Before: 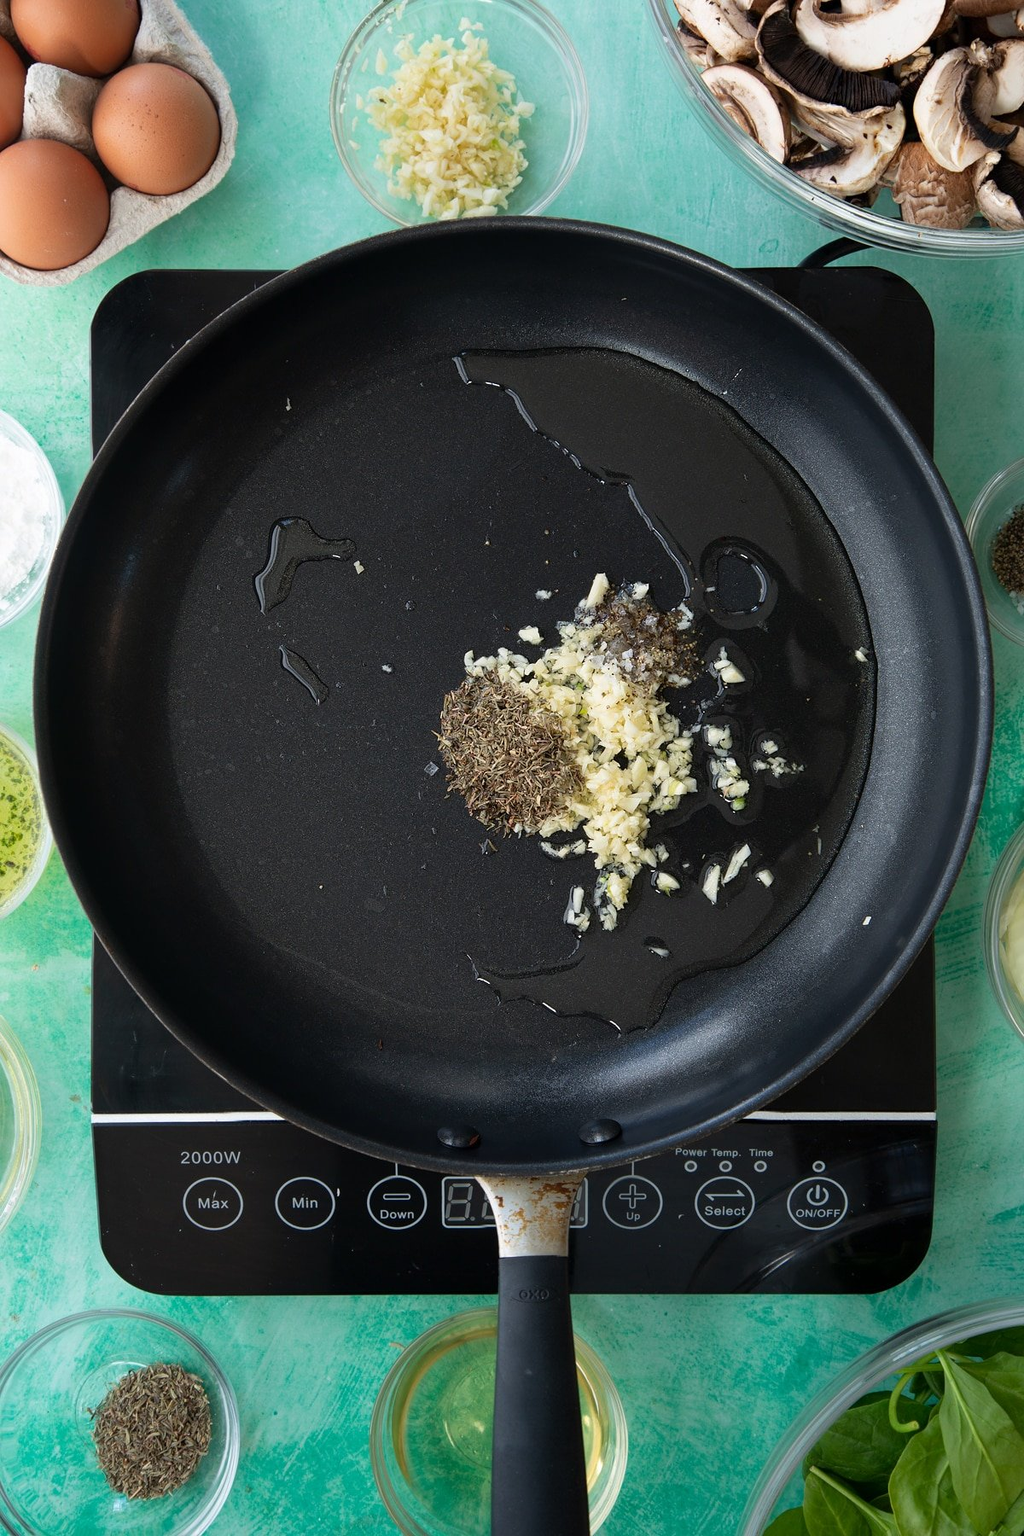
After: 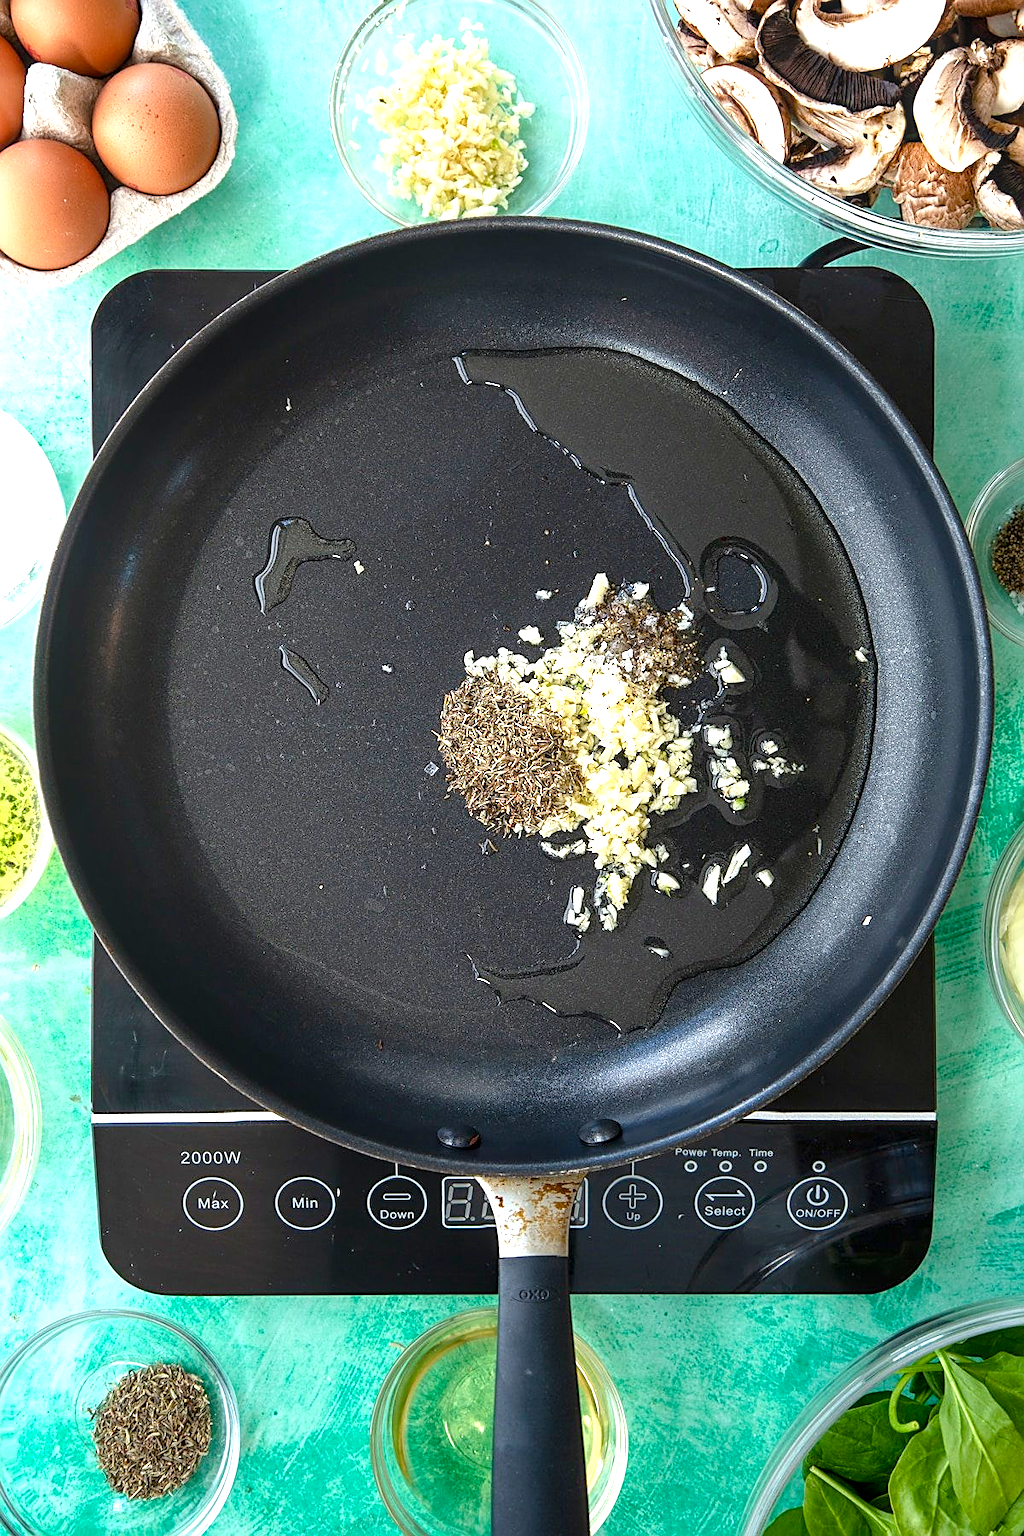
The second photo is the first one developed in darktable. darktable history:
sharpen: on, module defaults
exposure: exposure 1.001 EV, compensate highlight preservation false
local contrast: detail 130%
color balance rgb: perceptual saturation grading › global saturation 20%, perceptual saturation grading › highlights -25.398%, perceptual saturation grading › shadows 24.62%, global vibrance 20%
